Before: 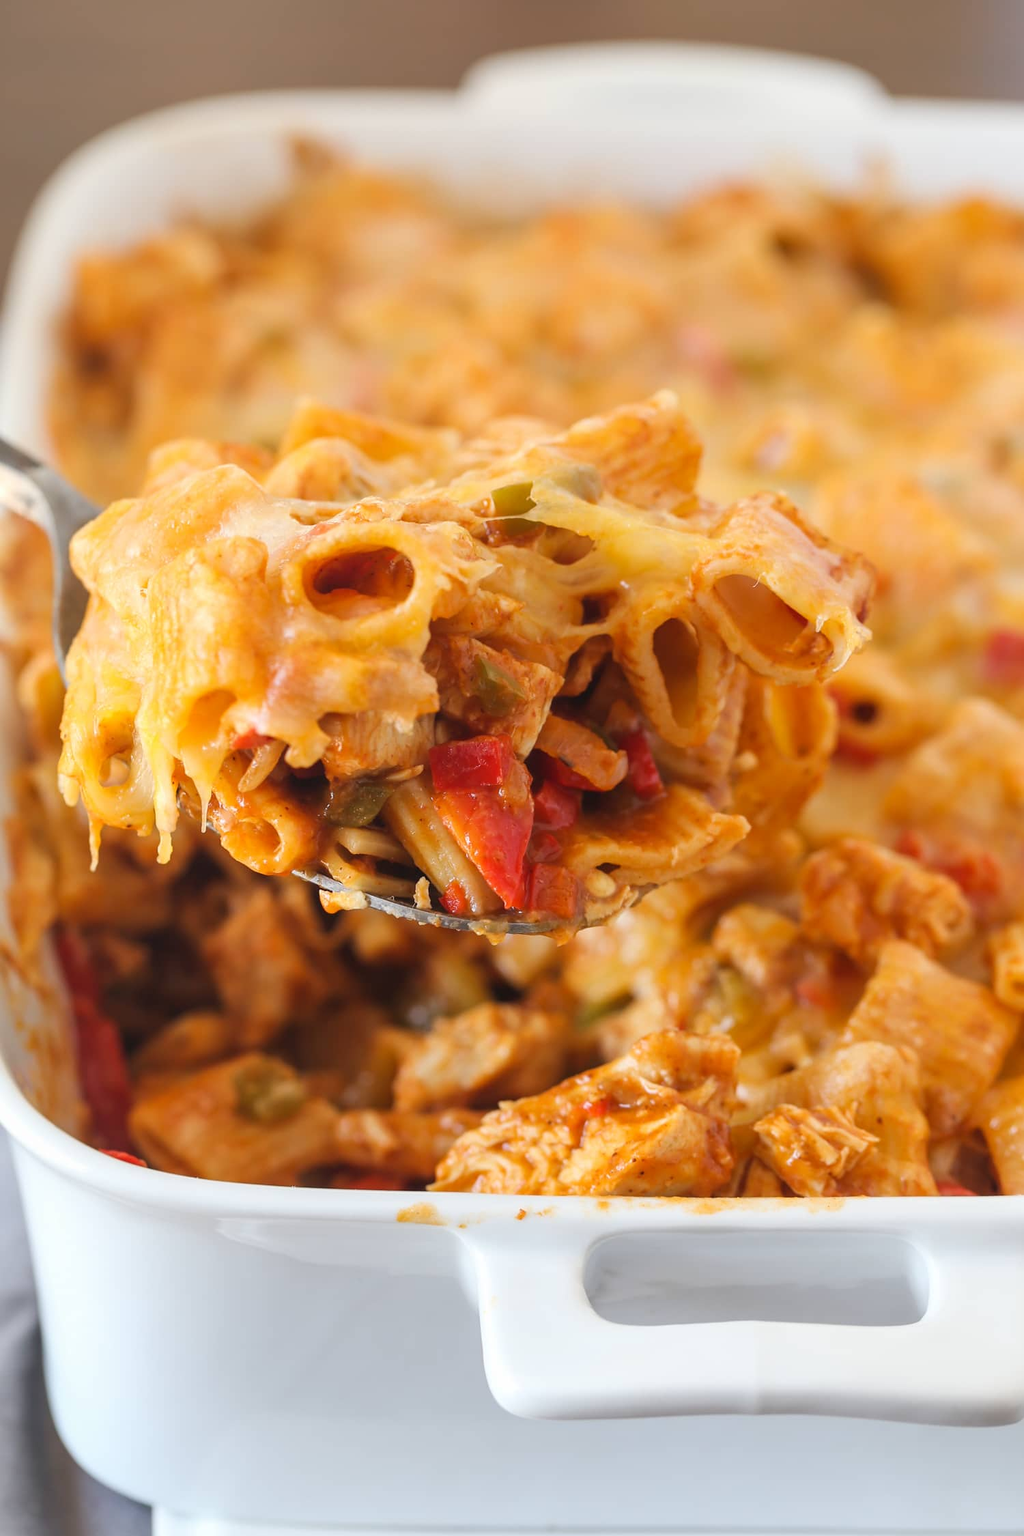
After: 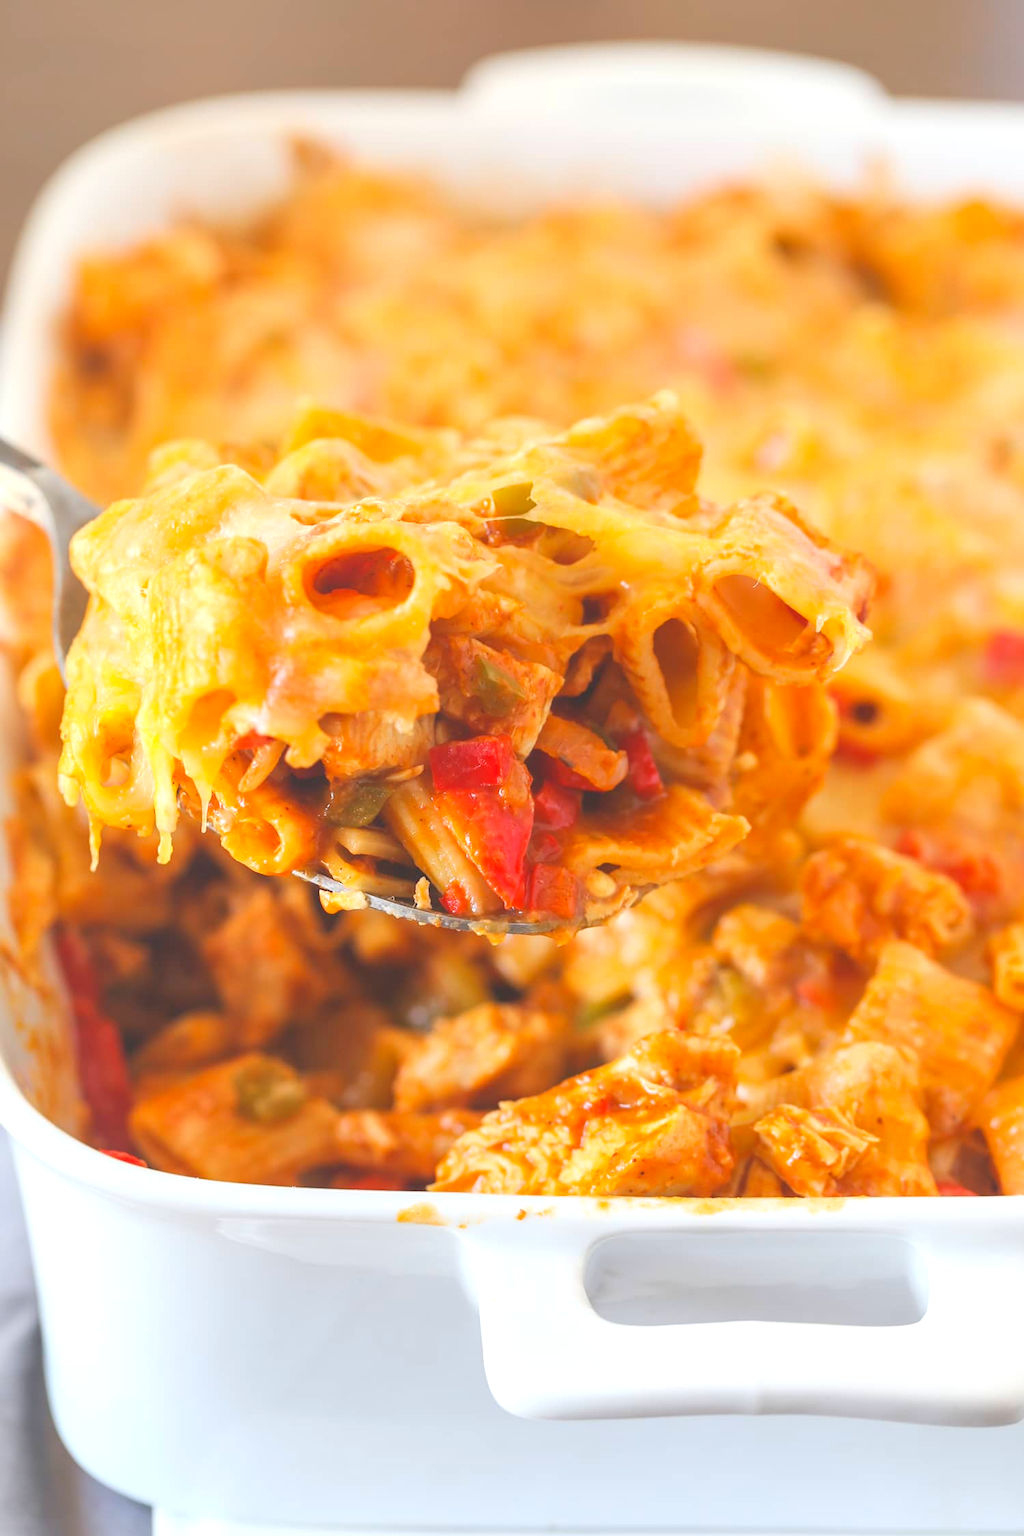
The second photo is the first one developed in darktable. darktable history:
exposure: black level correction 0, exposure 1 EV, compensate exposure bias true, compensate highlight preservation false
contrast brightness saturation: contrast -0.286
